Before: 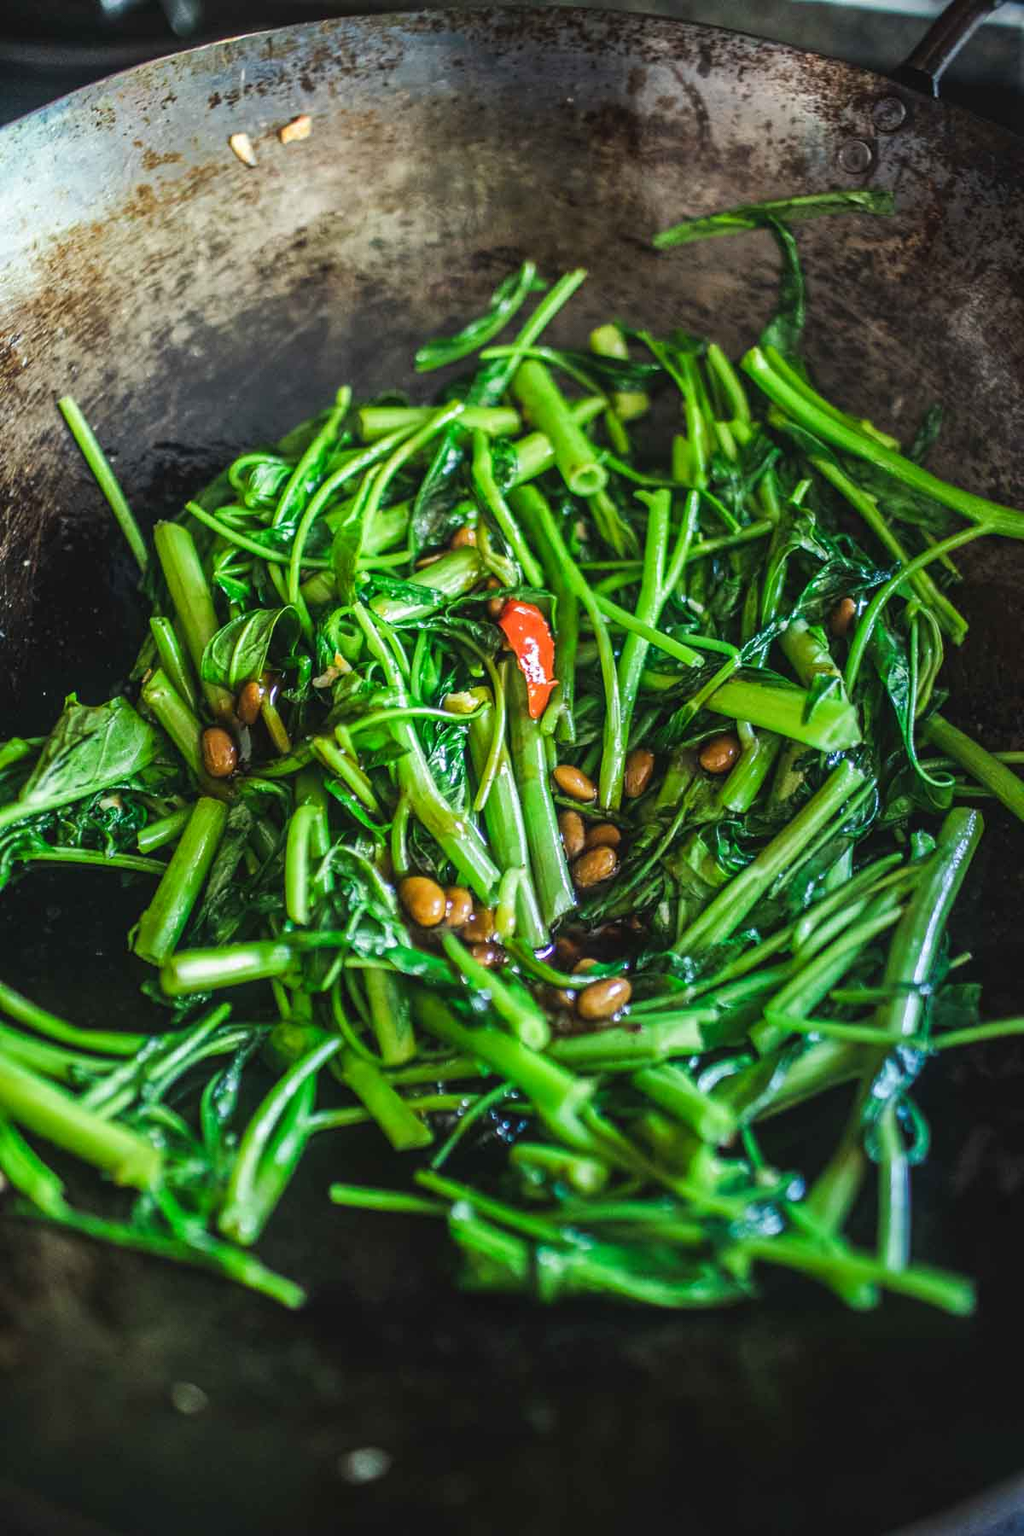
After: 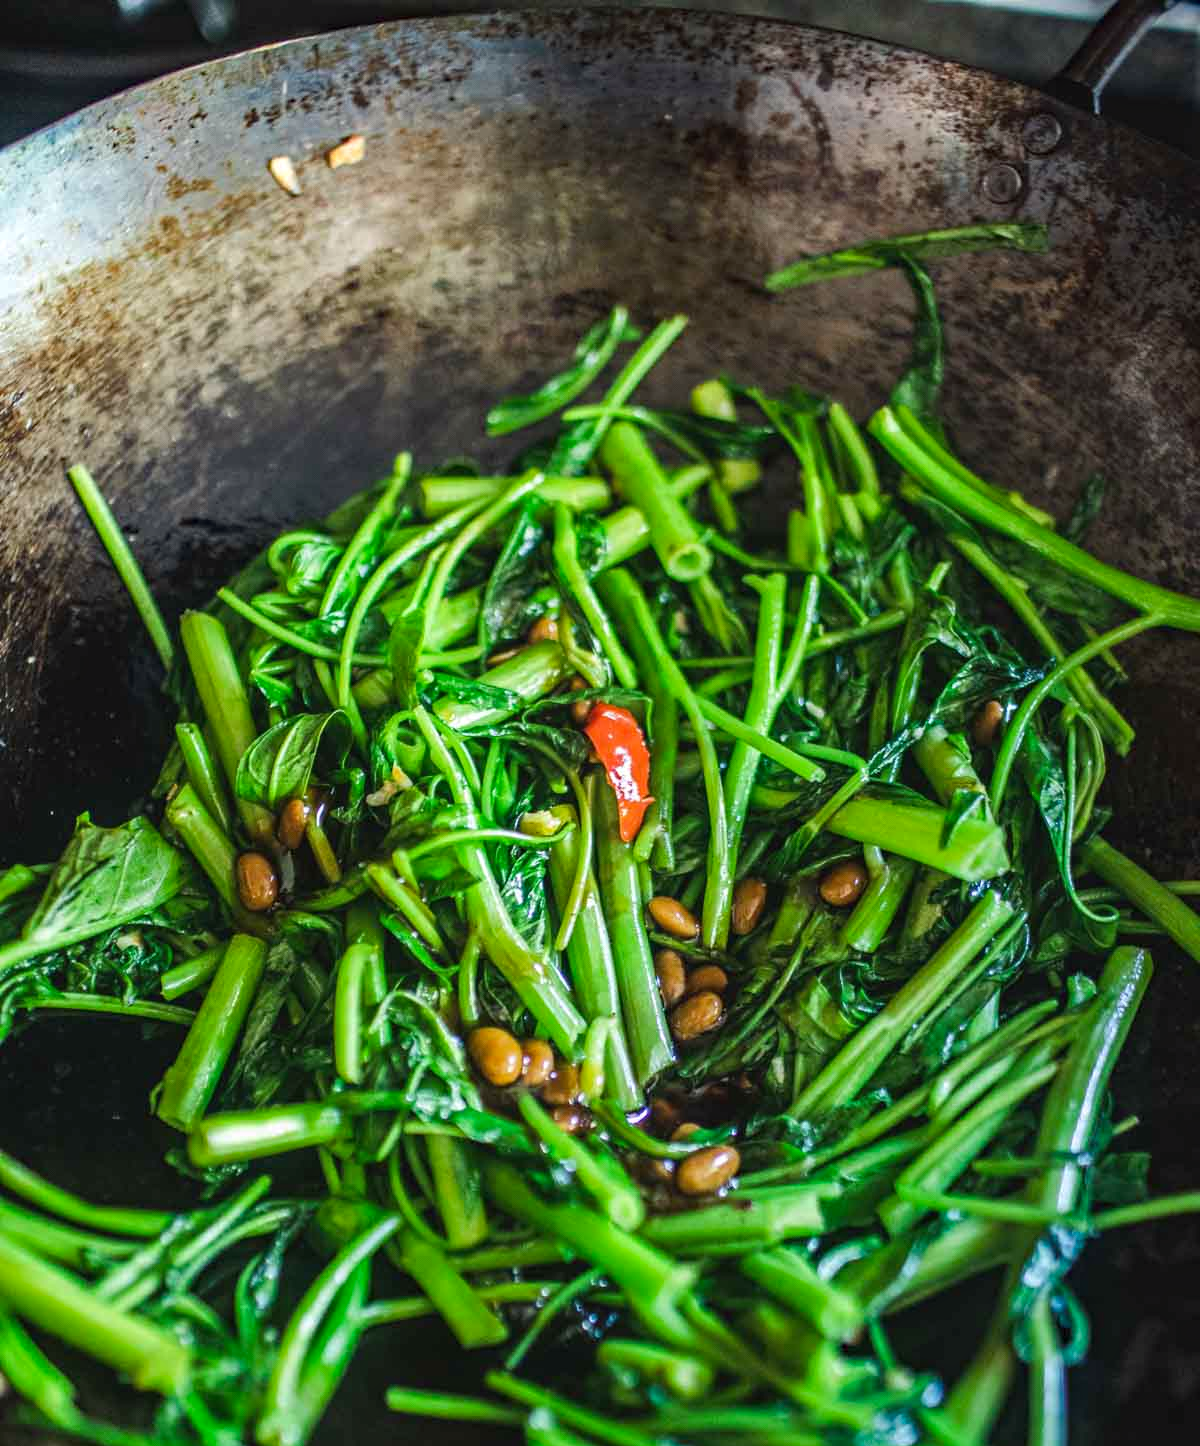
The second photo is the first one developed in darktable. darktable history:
haze removal: compatibility mode true, adaptive false
crop: bottom 19.644%
rotate and perspective: crop left 0, crop top 0
